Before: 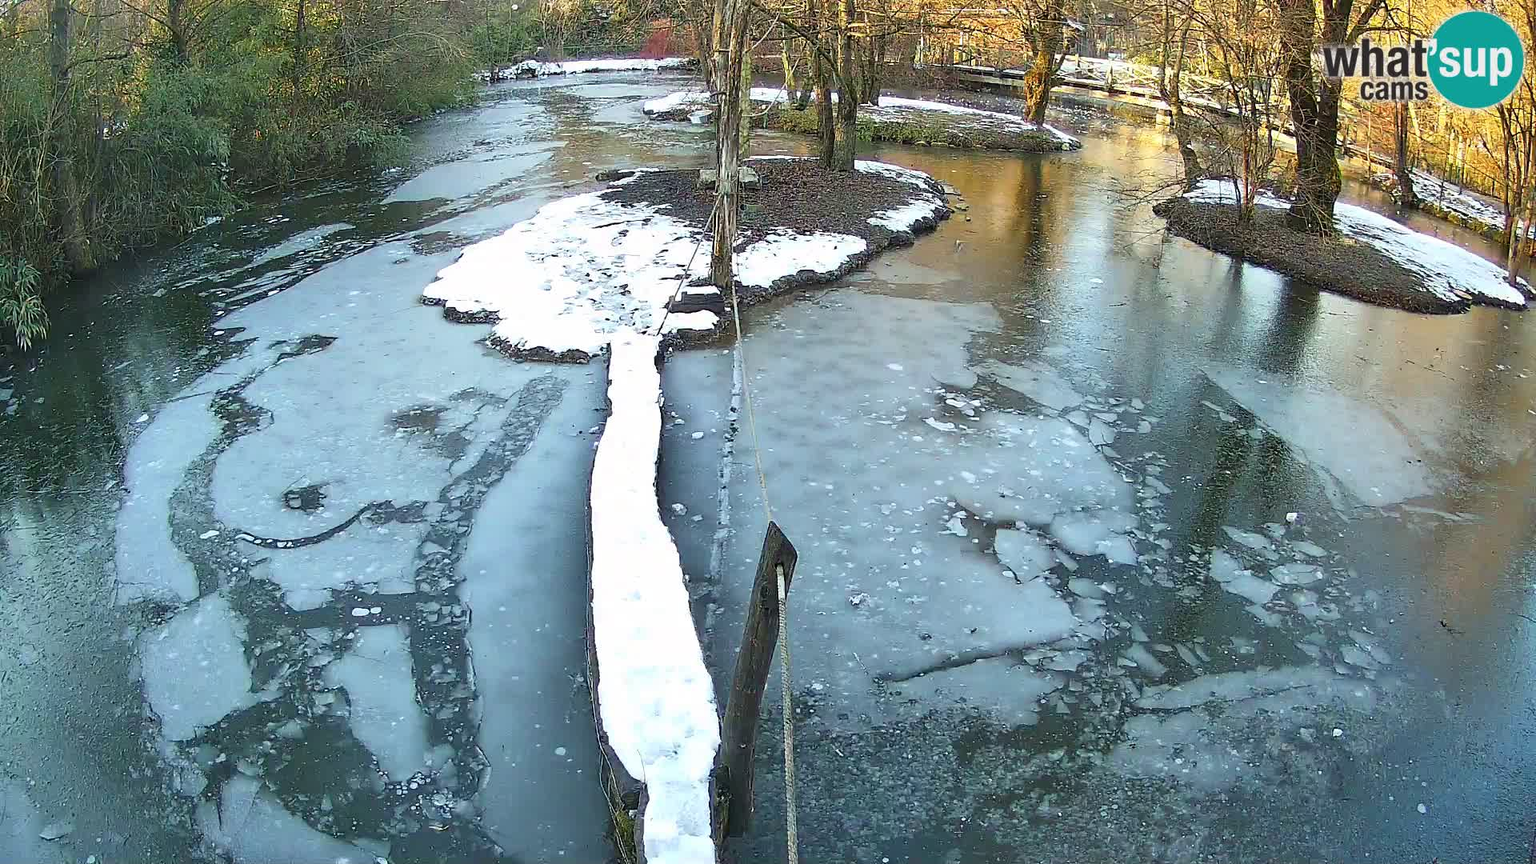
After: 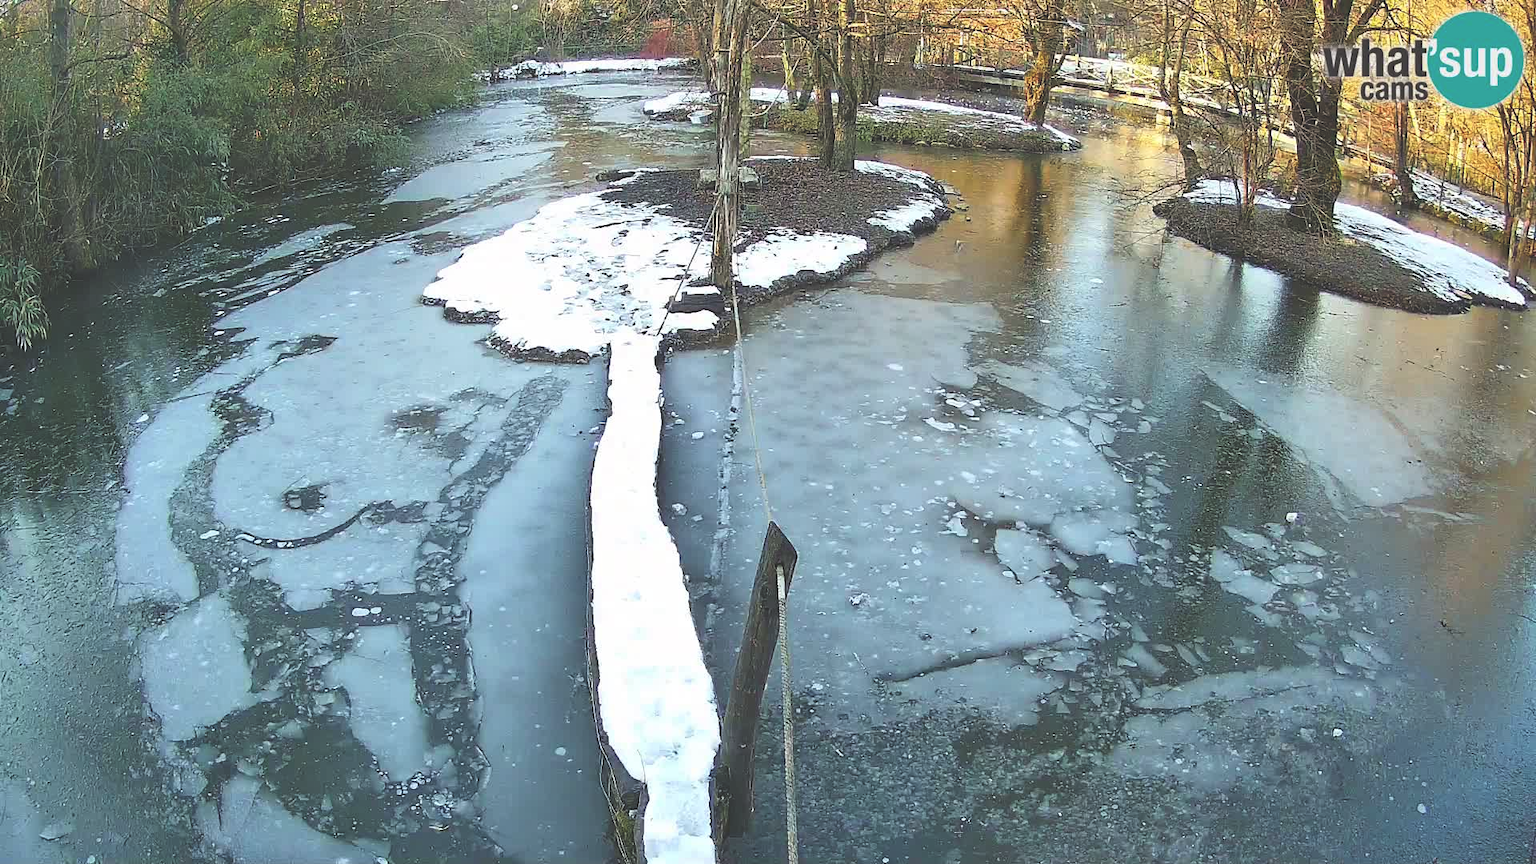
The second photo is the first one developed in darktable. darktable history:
exposure: black level correction -0.028, compensate exposure bias true, compensate highlight preservation false
